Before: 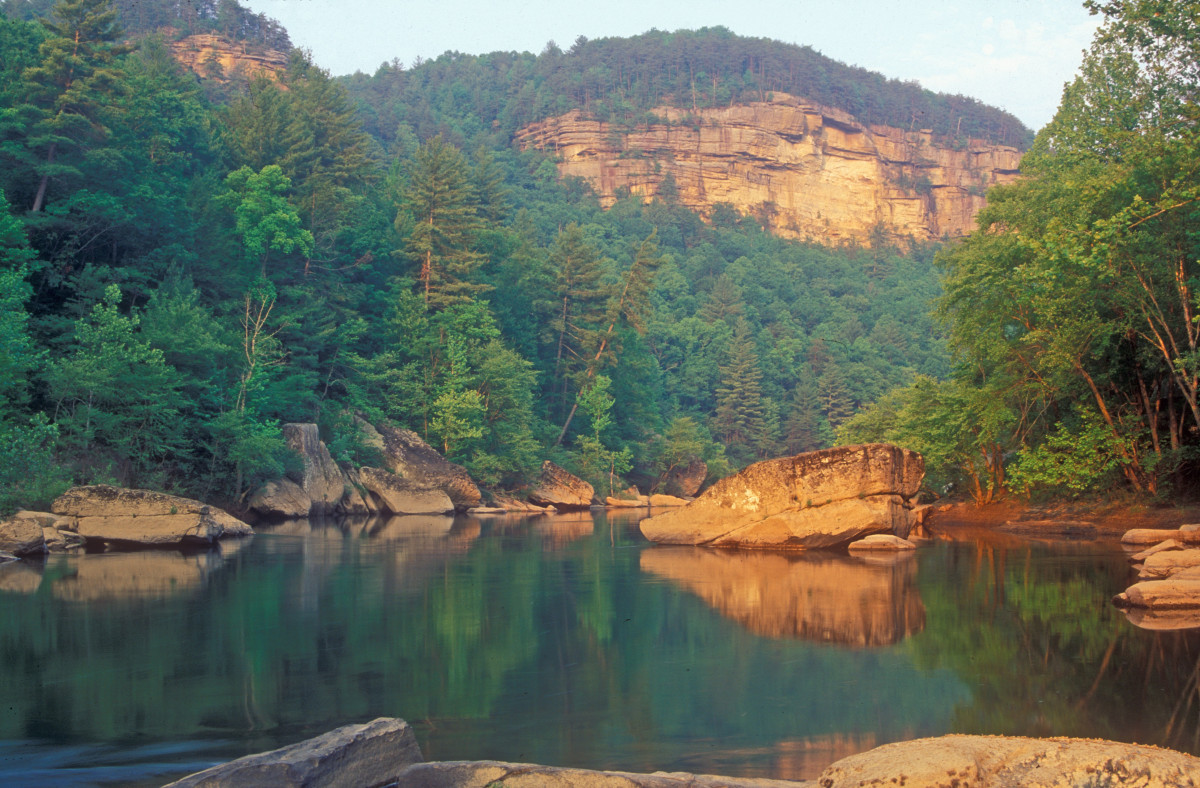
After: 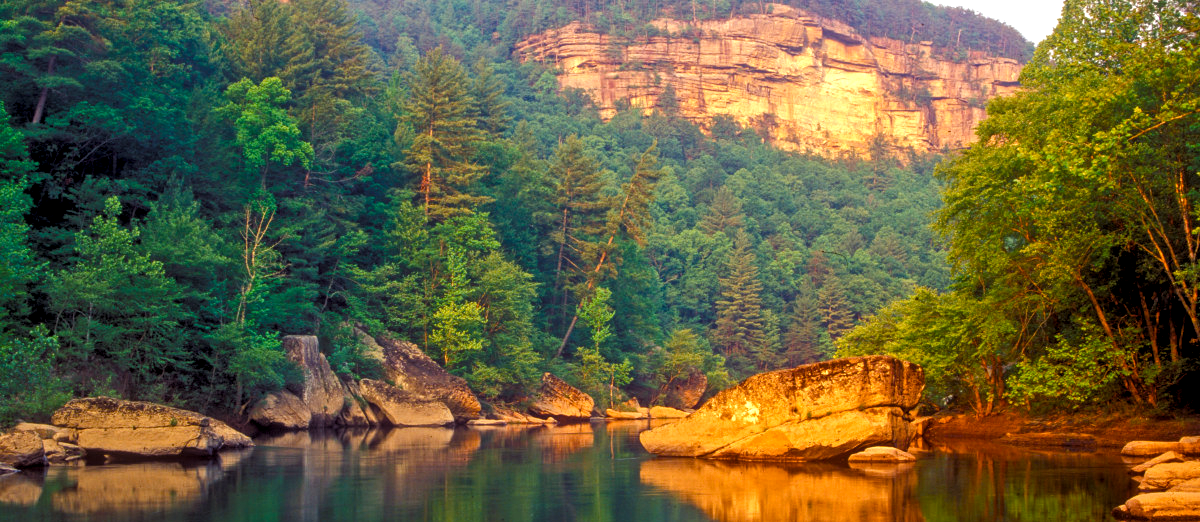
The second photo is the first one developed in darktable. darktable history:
levels: levels [0.062, 0.494, 0.925]
local contrast: on, module defaults
color balance rgb: power › chroma 1.568%, power › hue 26.18°, highlights gain › chroma 0.25%, highlights gain › hue 331.98°, perceptual saturation grading › global saturation 20%, perceptual saturation grading › highlights -25.268%, perceptual saturation grading › shadows 49.464%, global vibrance 35.064%, contrast 9.565%
crop: top 11.173%, bottom 22.563%
